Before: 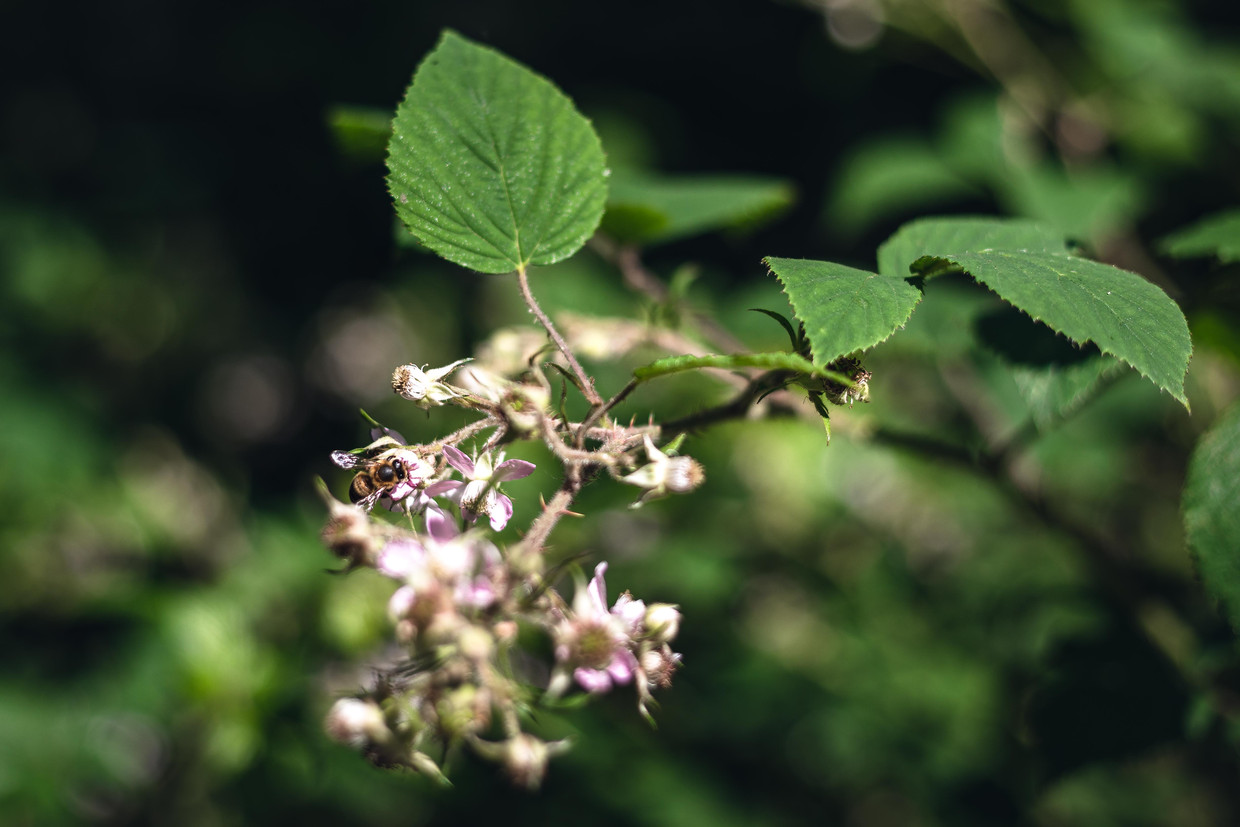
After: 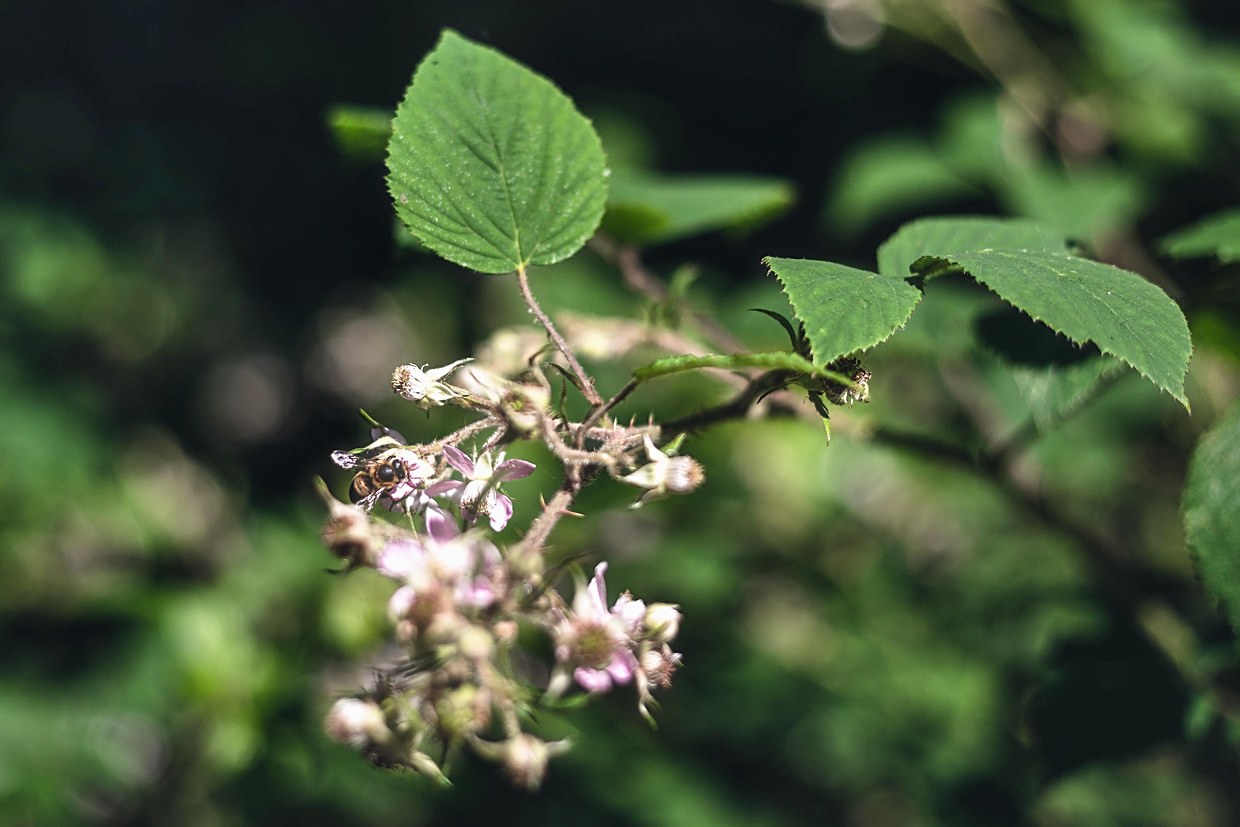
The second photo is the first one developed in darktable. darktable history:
sharpen: on, module defaults
exposure: exposure -0.047 EV, compensate highlight preservation false
haze removal: strength -0.103, compatibility mode true, adaptive false
shadows and highlights: soften with gaussian
